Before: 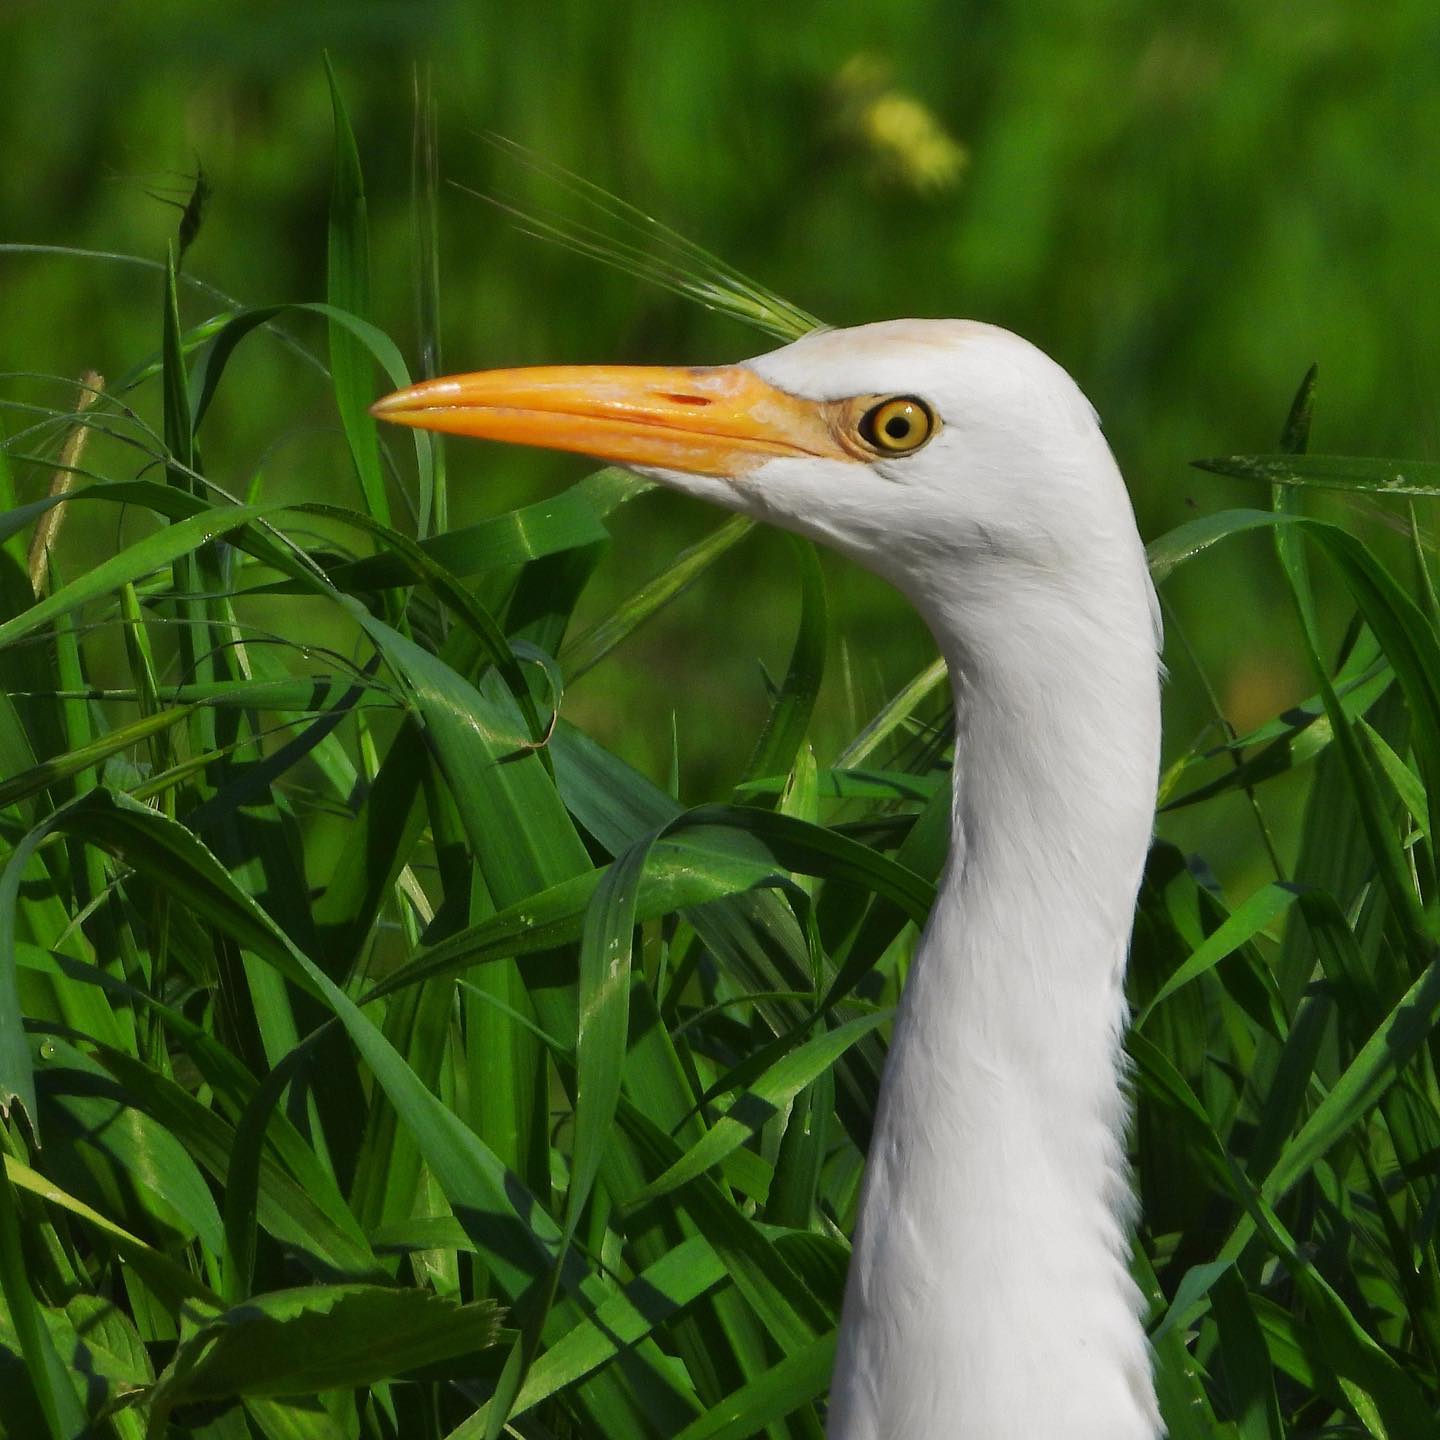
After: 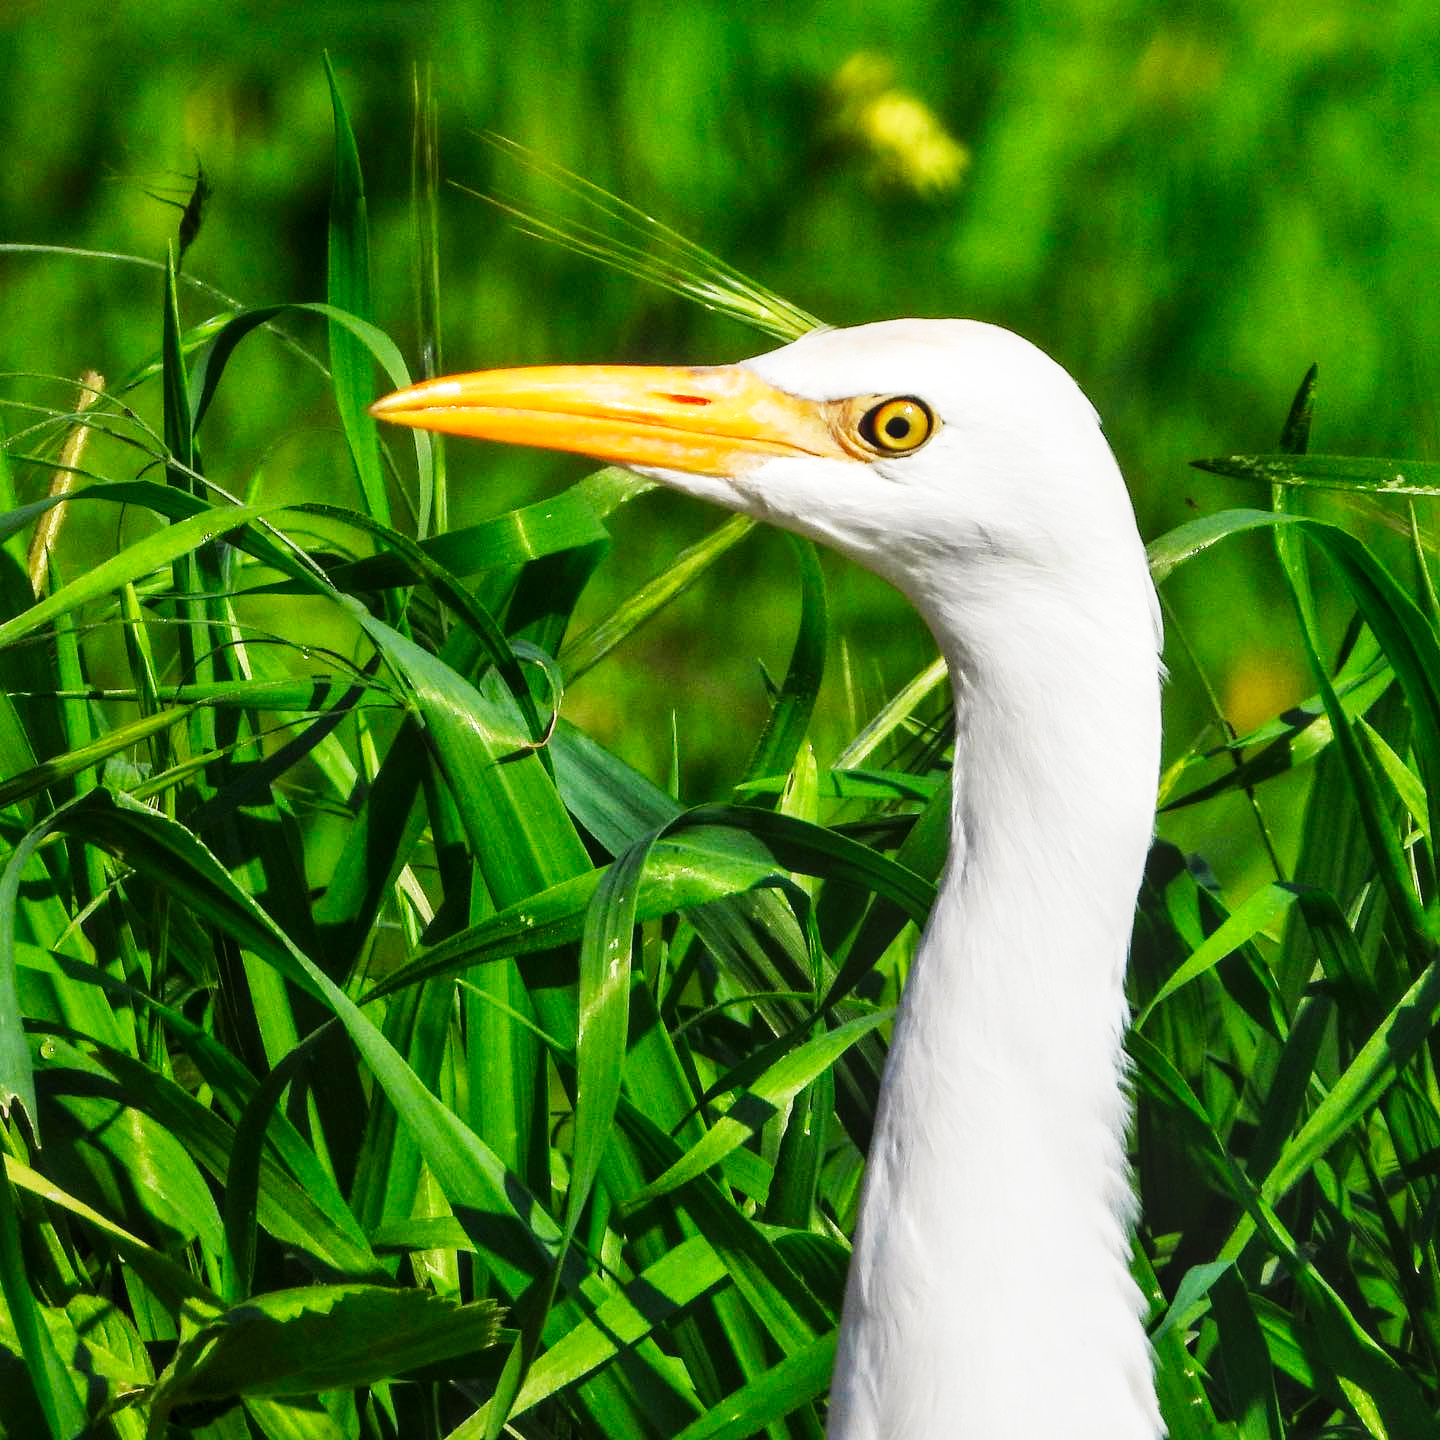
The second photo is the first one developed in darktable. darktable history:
base curve: curves: ch0 [(0, 0.003) (0.001, 0.002) (0.006, 0.004) (0.02, 0.022) (0.048, 0.086) (0.094, 0.234) (0.162, 0.431) (0.258, 0.629) (0.385, 0.8) (0.548, 0.918) (0.751, 0.988) (1, 1)], preserve colors none
local contrast: on, module defaults
